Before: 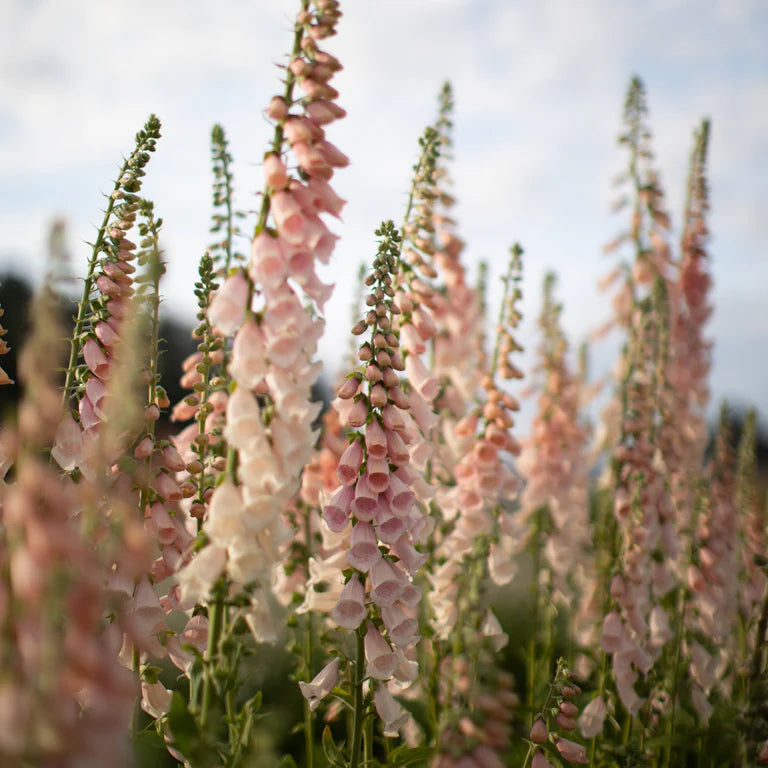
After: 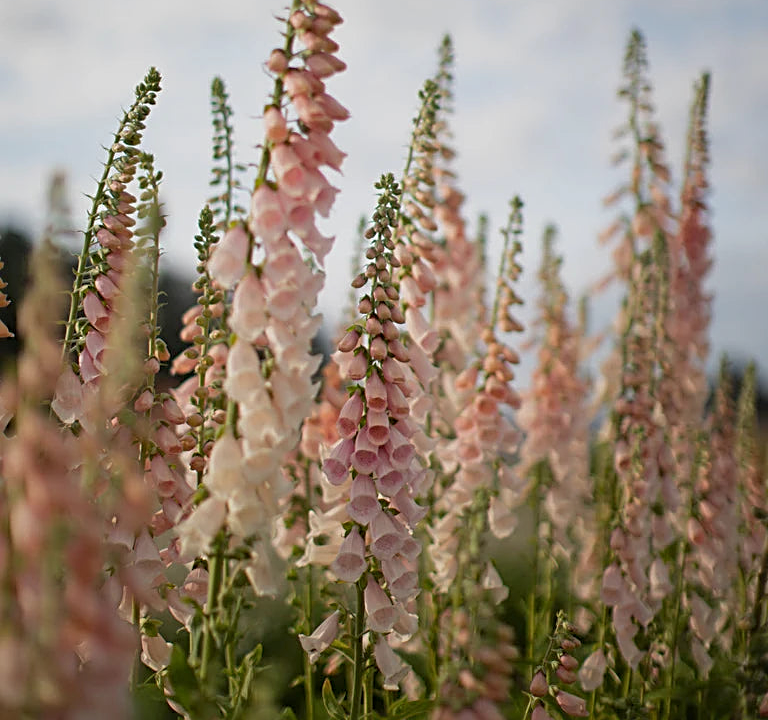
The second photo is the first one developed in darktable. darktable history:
tone equalizer: -8 EV 0.25 EV, -7 EV 0.417 EV, -6 EV 0.417 EV, -5 EV 0.25 EV, -3 EV -0.25 EV, -2 EV -0.417 EV, -1 EV -0.417 EV, +0 EV -0.25 EV, edges refinement/feathering 500, mask exposure compensation -1.57 EV, preserve details guided filter
crop and rotate: top 6.25%
sharpen: radius 2.531, amount 0.628
